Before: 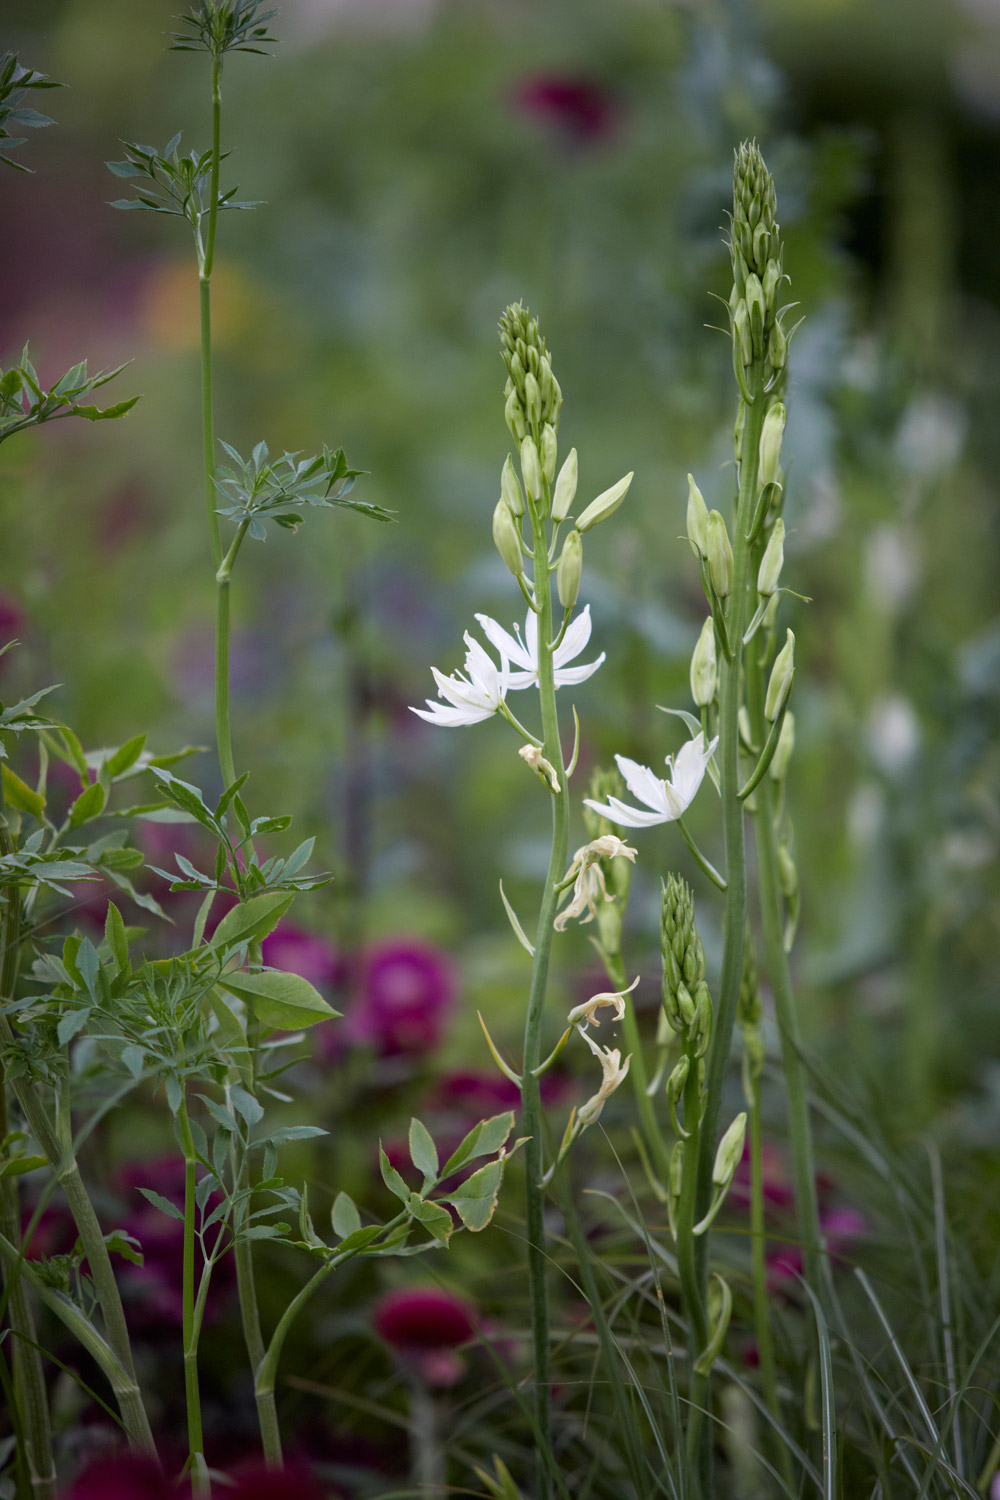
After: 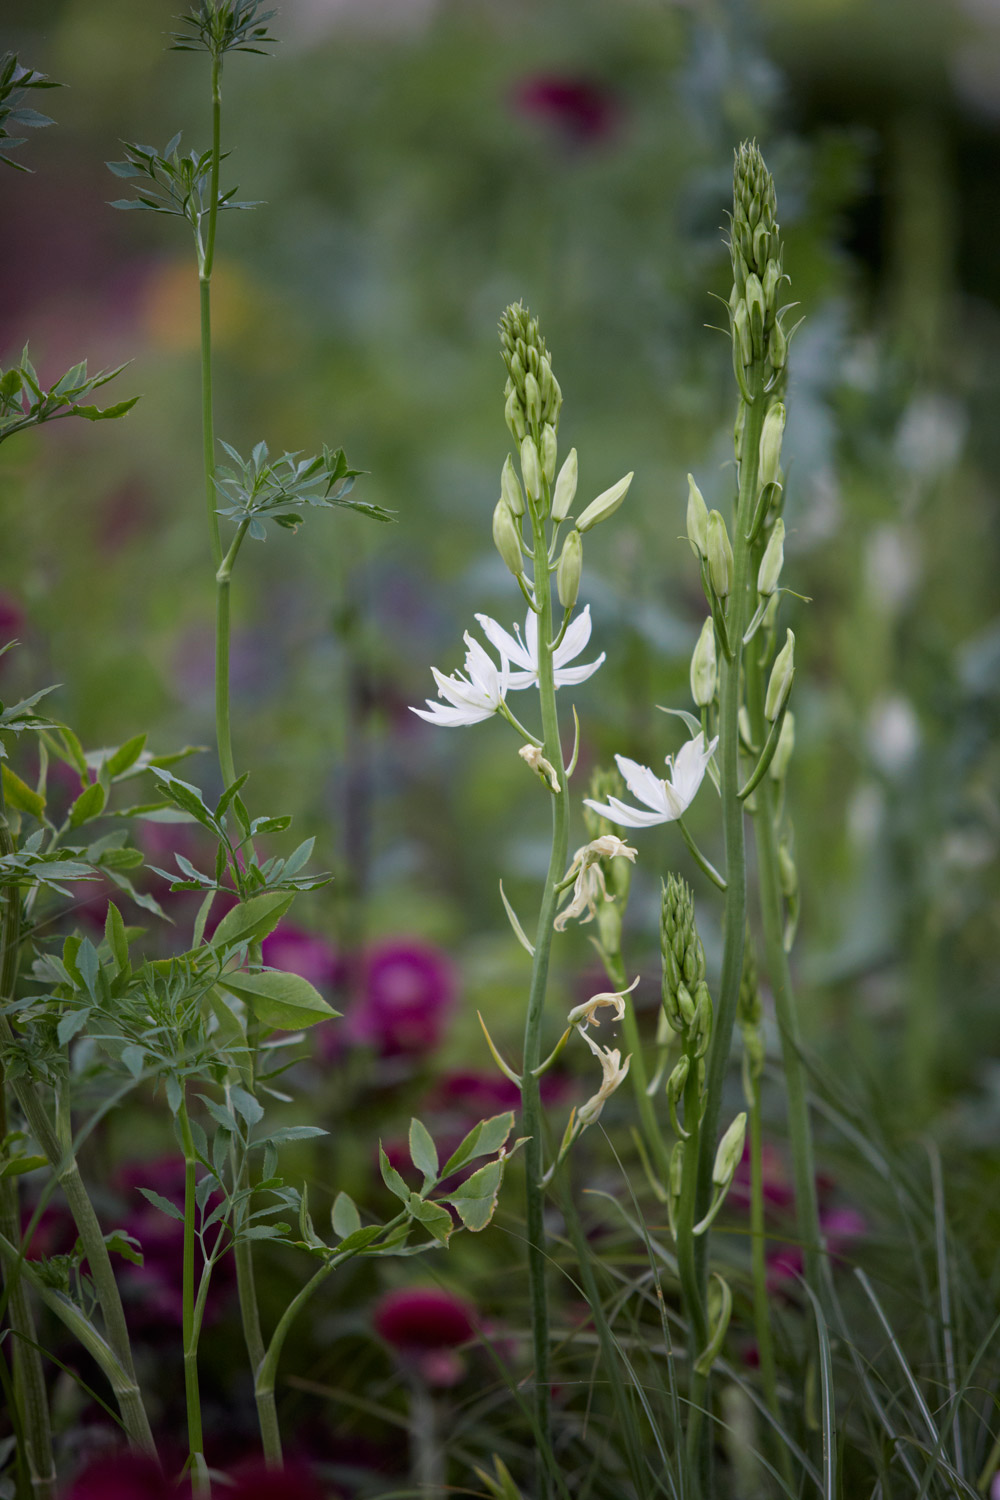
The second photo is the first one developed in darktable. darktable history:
exposure: exposure -0.14 EV, compensate highlight preservation false
